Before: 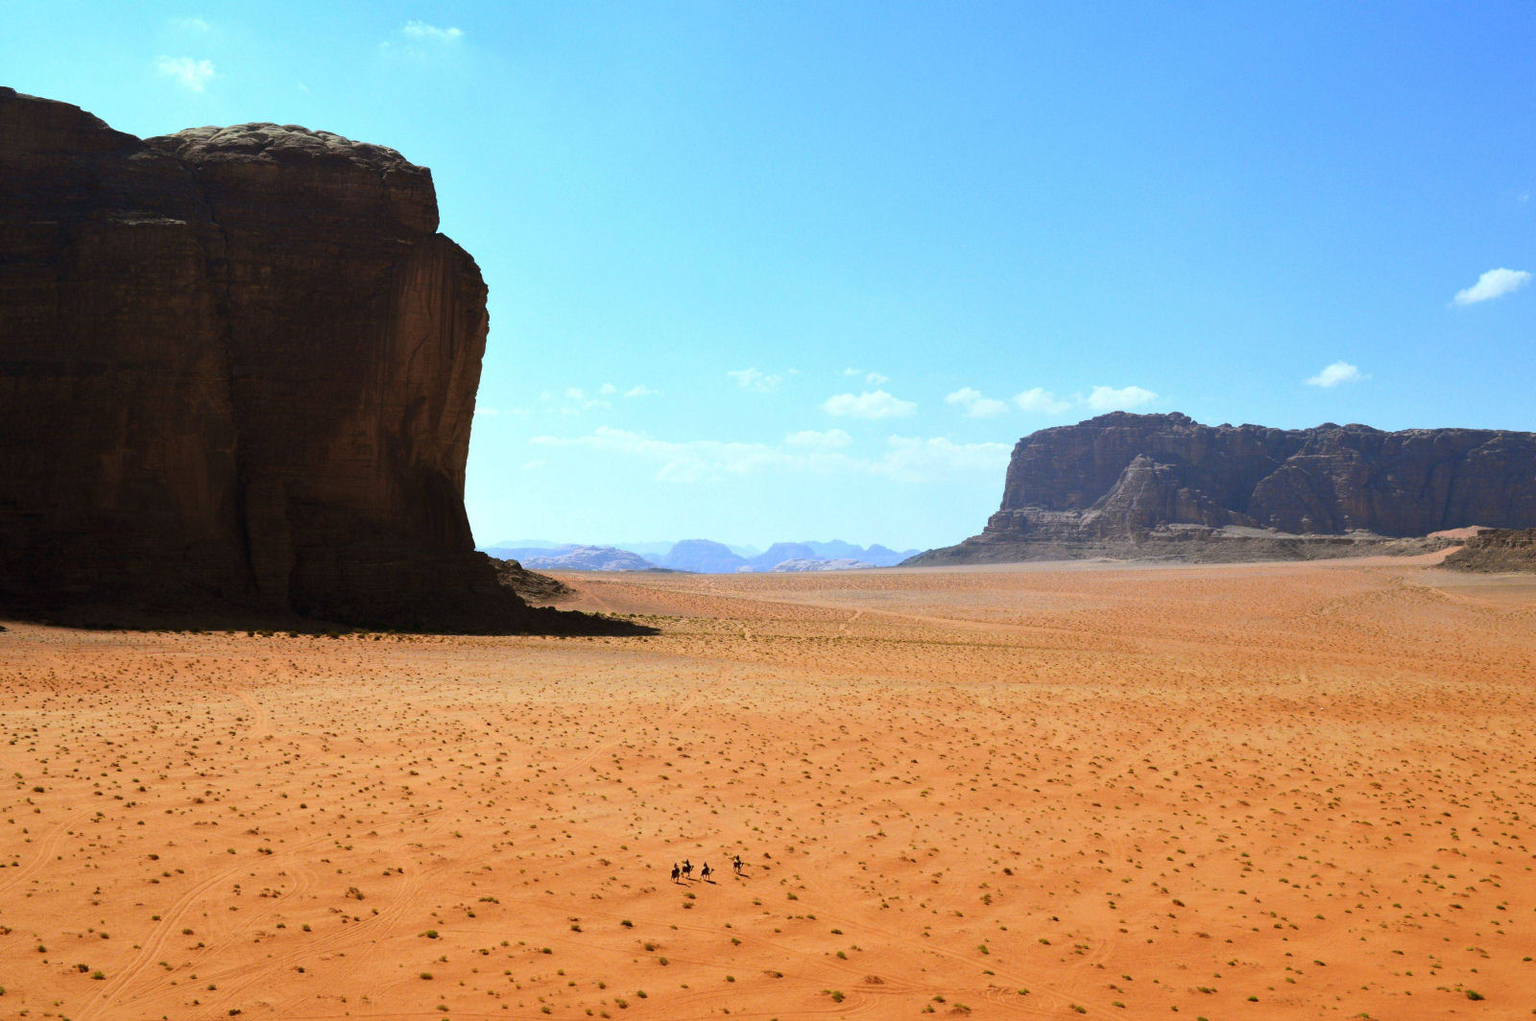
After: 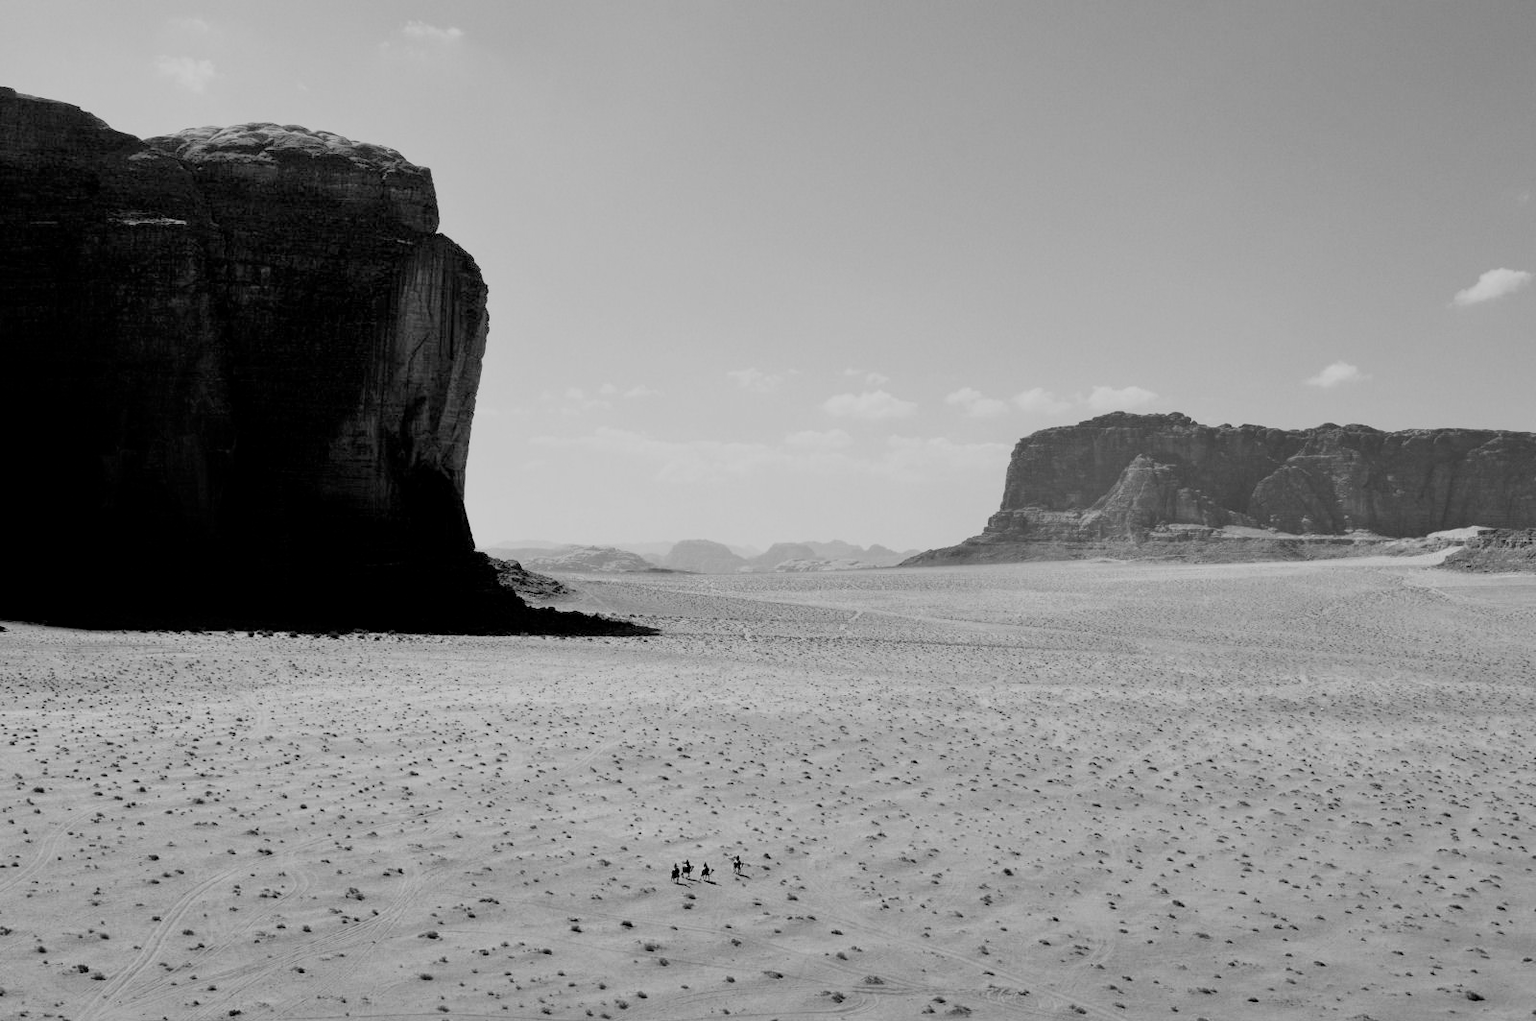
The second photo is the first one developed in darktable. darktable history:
white balance: red 0.871, blue 1.249
sigmoid: skew -0.2, preserve hue 0%, red attenuation 0.1, red rotation 0.035, green attenuation 0.1, green rotation -0.017, blue attenuation 0.15, blue rotation -0.052, base primaries Rec2020
monochrome: a -4.13, b 5.16, size 1
color zones: curves: ch0 [(0, 0.5) (0.125, 0.4) (0.25, 0.5) (0.375, 0.4) (0.5, 0.4) (0.625, 0.35) (0.75, 0.35) (0.875, 0.5)]; ch1 [(0, 0.35) (0.125, 0.45) (0.25, 0.35) (0.375, 0.35) (0.5, 0.35) (0.625, 0.35) (0.75, 0.45) (0.875, 0.35)]; ch2 [(0, 0.6) (0.125, 0.5) (0.25, 0.5) (0.375, 0.6) (0.5, 0.6) (0.625, 0.5) (0.75, 0.5) (0.875, 0.5)]
exposure: compensate highlight preservation false
rgb curve: curves: ch0 [(0, 0) (0.136, 0.078) (0.262, 0.245) (0.414, 0.42) (1, 1)], compensate middle gray true, preserve colors basic power
local contrast: highlights 100%, shadows 100%, detail 120%, midtone range 0.2
tone equalizer: -7 EV 0.15 EV, -6 EV 0.6 EV, -5 EV 1.15 EV, -4 EV 1.33 EV, -3 EV 1.15 EV, -2 EV 0.6 EV, -1 EV 0.15 EV, mask exposure compensation -0.5 EV
